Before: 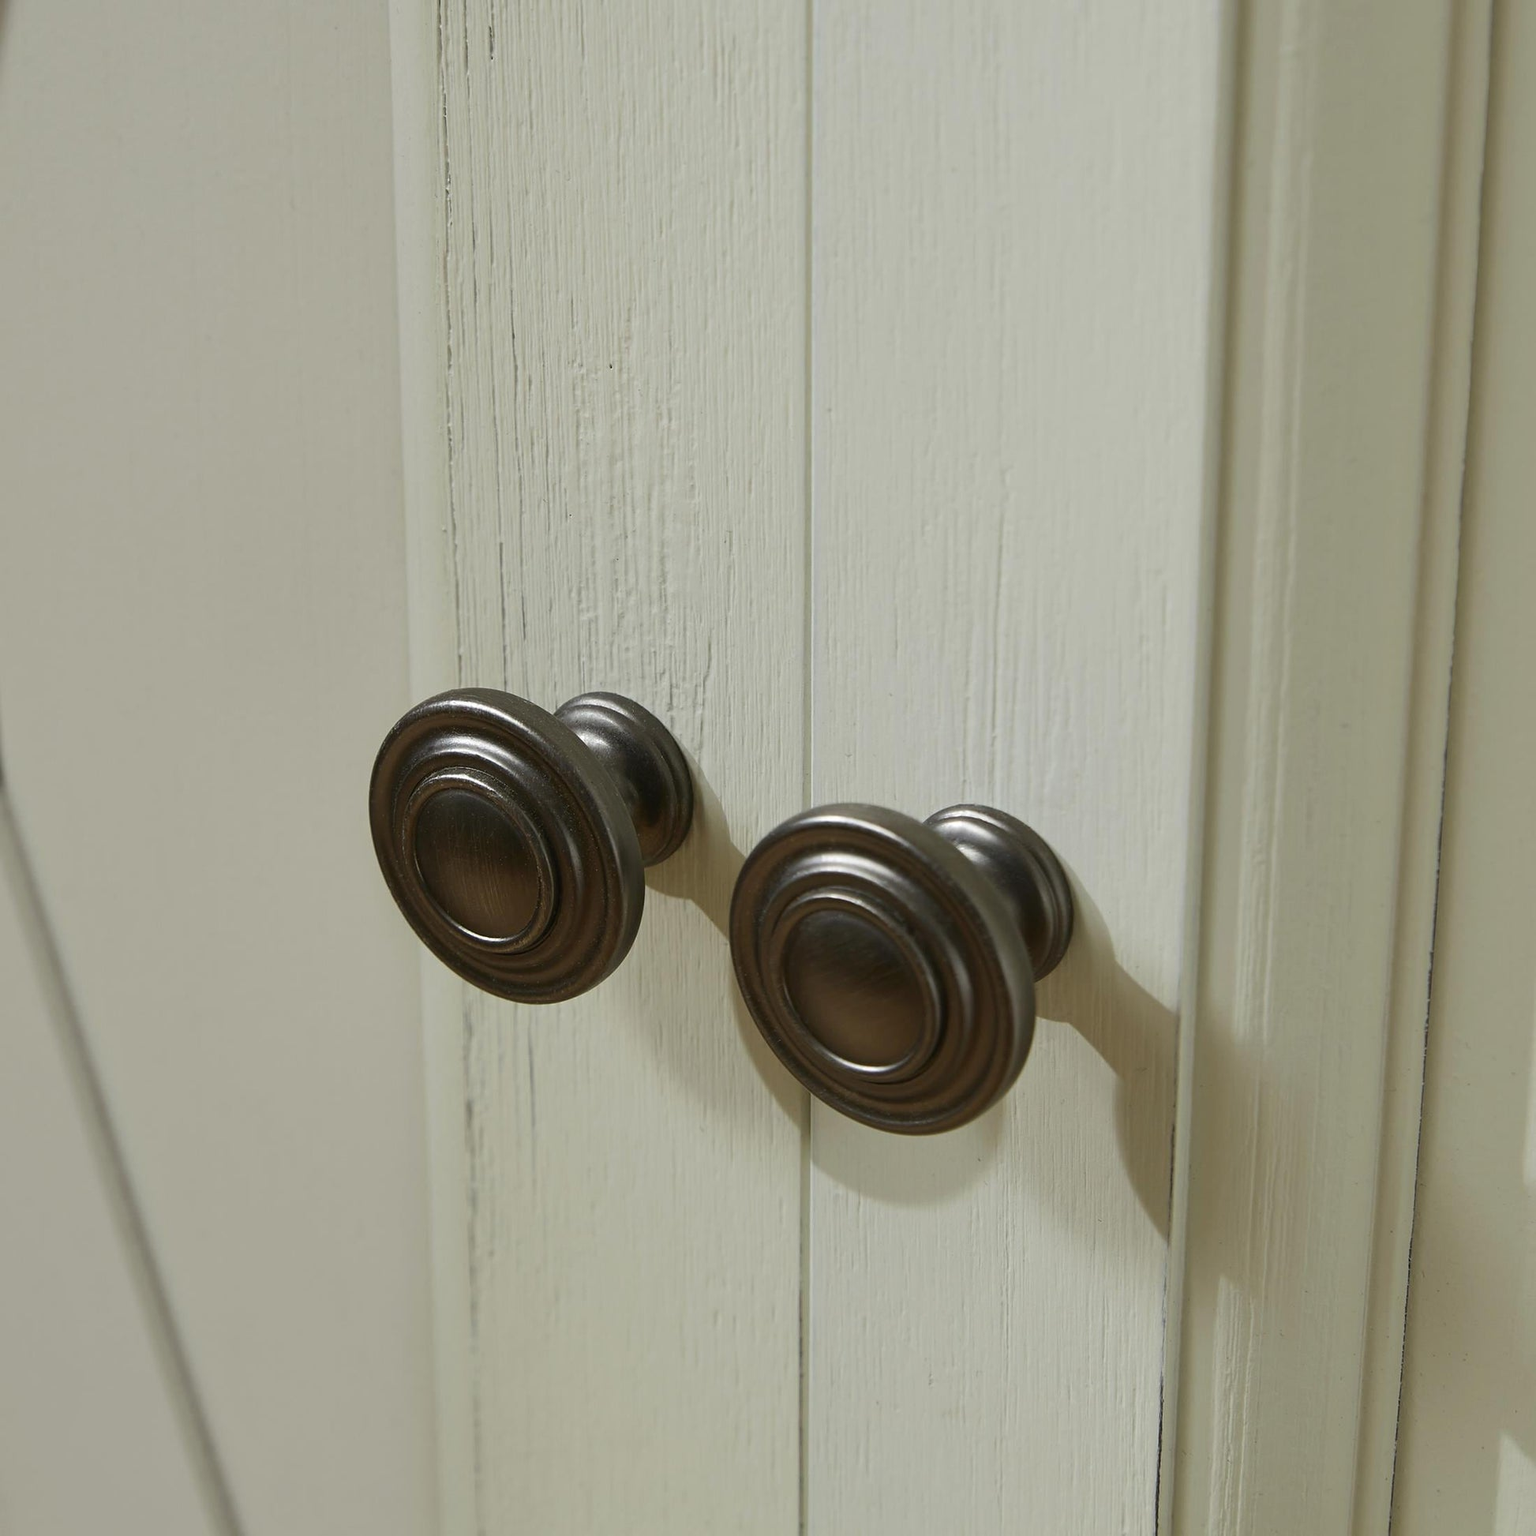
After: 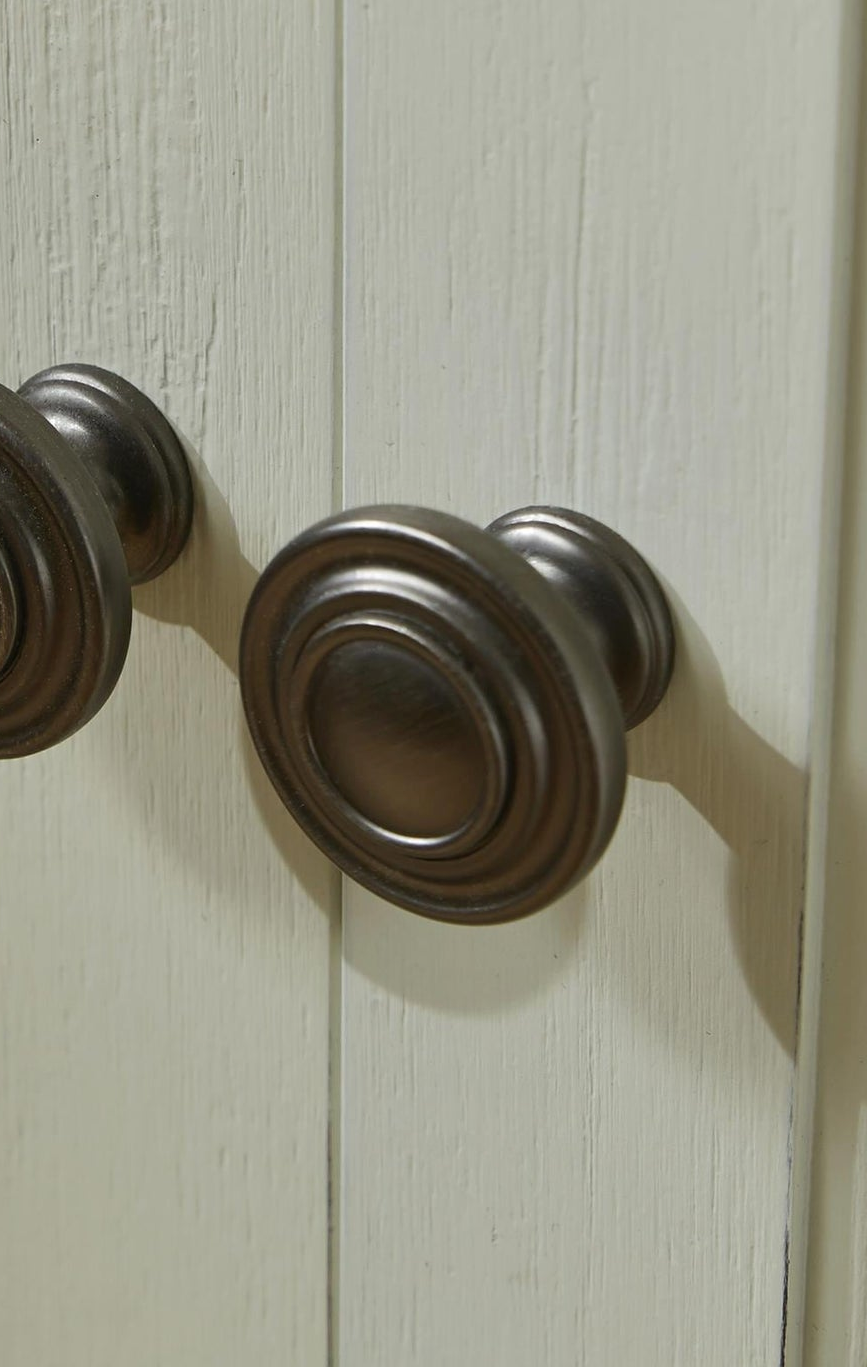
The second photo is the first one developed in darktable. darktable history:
crop: left 35.249%, top 26.368%, right 20.172%, bottom 3.348%
shadows and highlights: shadows 37.81, highlights -27.72, soften with gaussian
